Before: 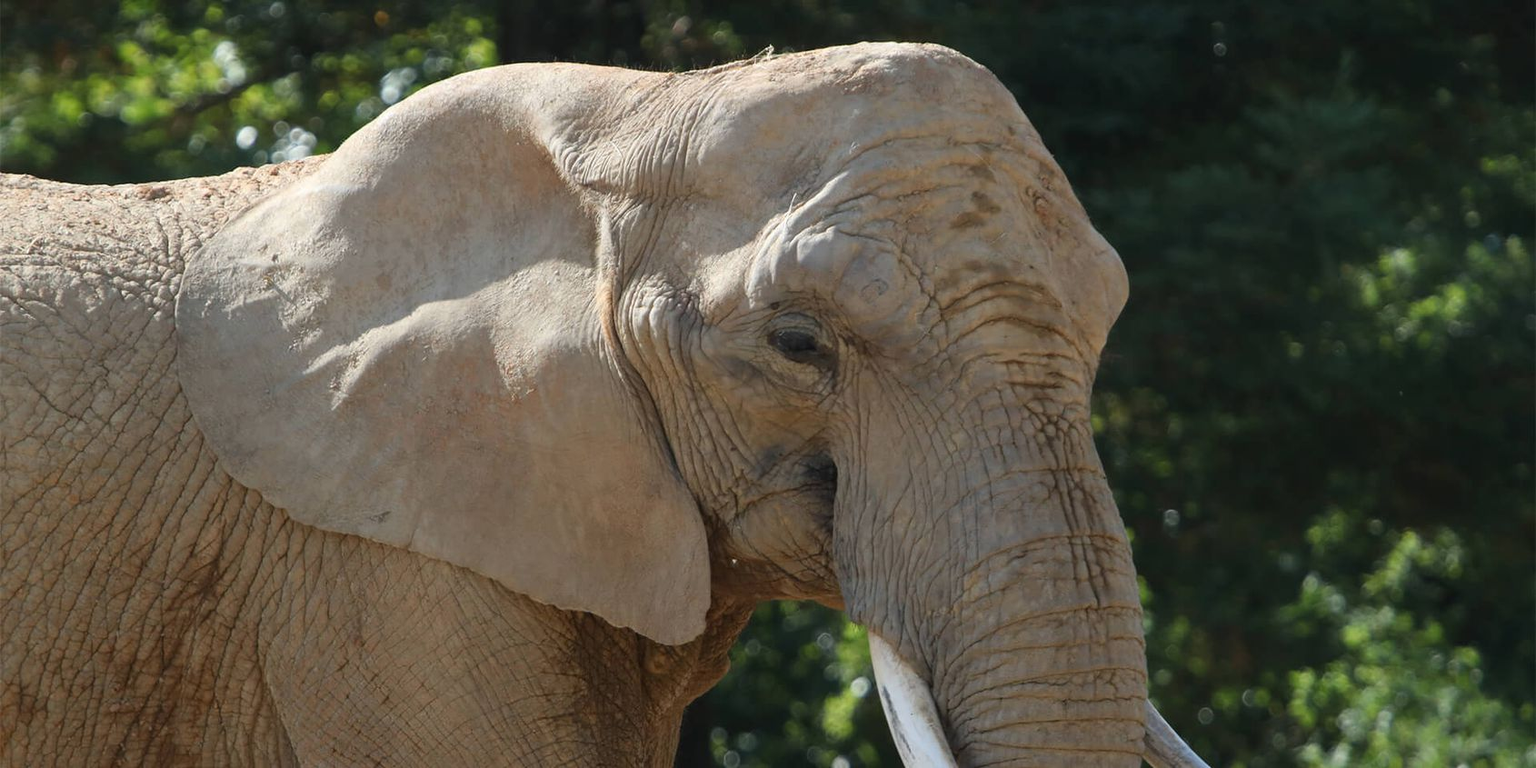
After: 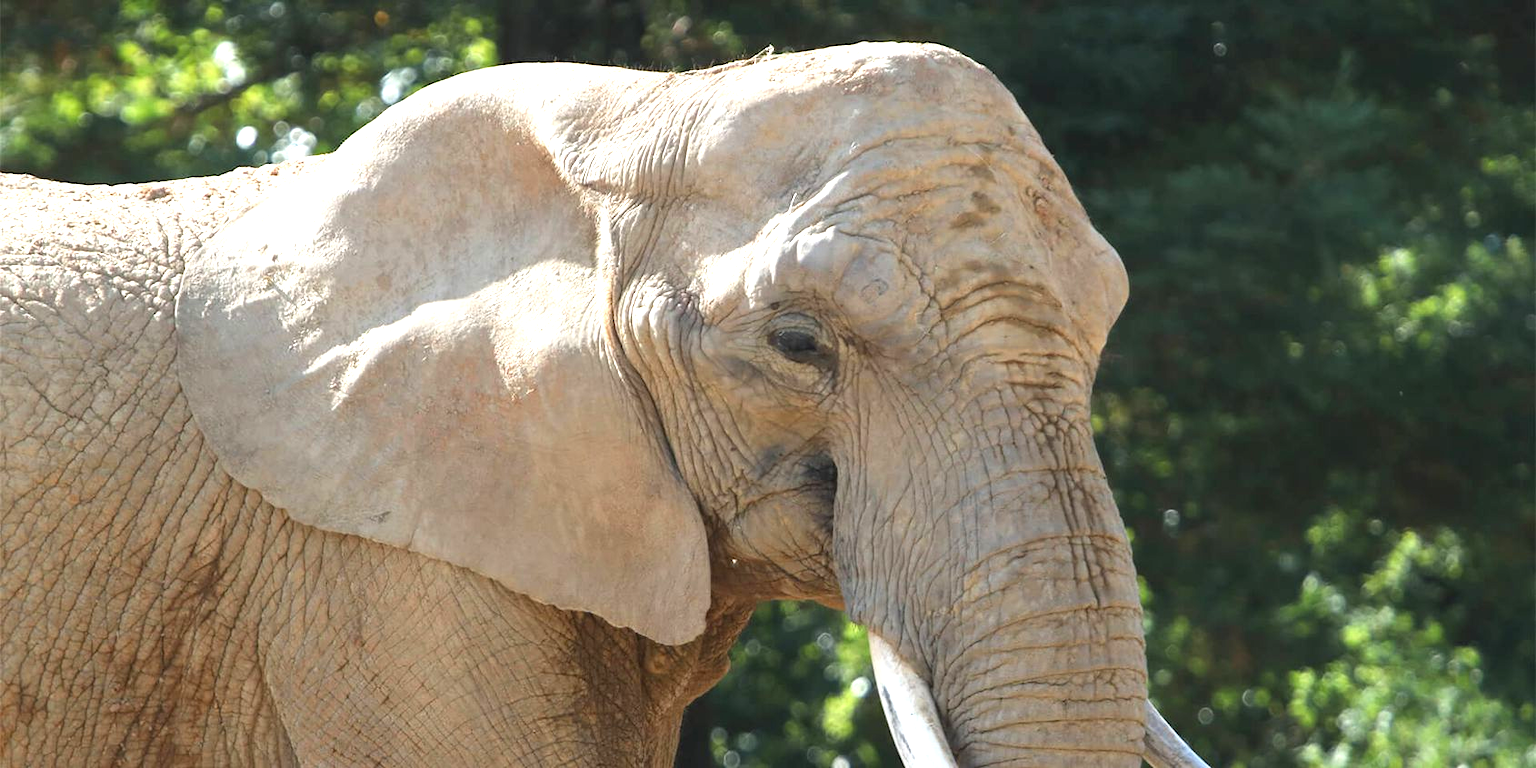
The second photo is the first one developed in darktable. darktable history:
exposure: black level correction 0, exposure 1.167 EV, compensate highlight preservation false
